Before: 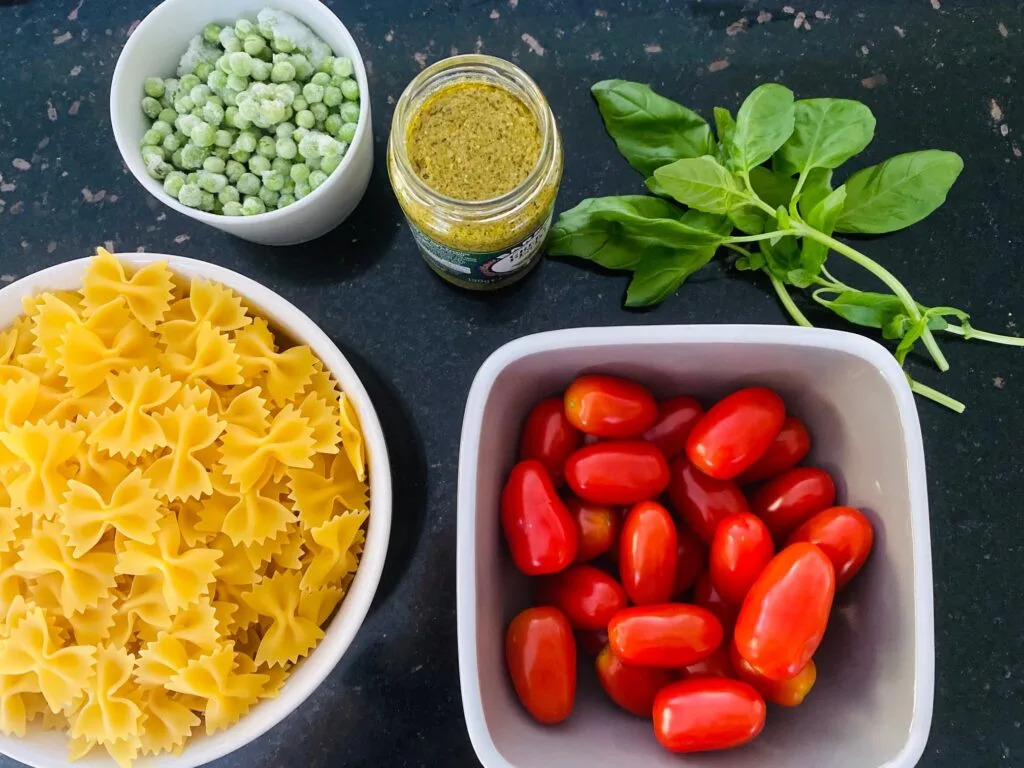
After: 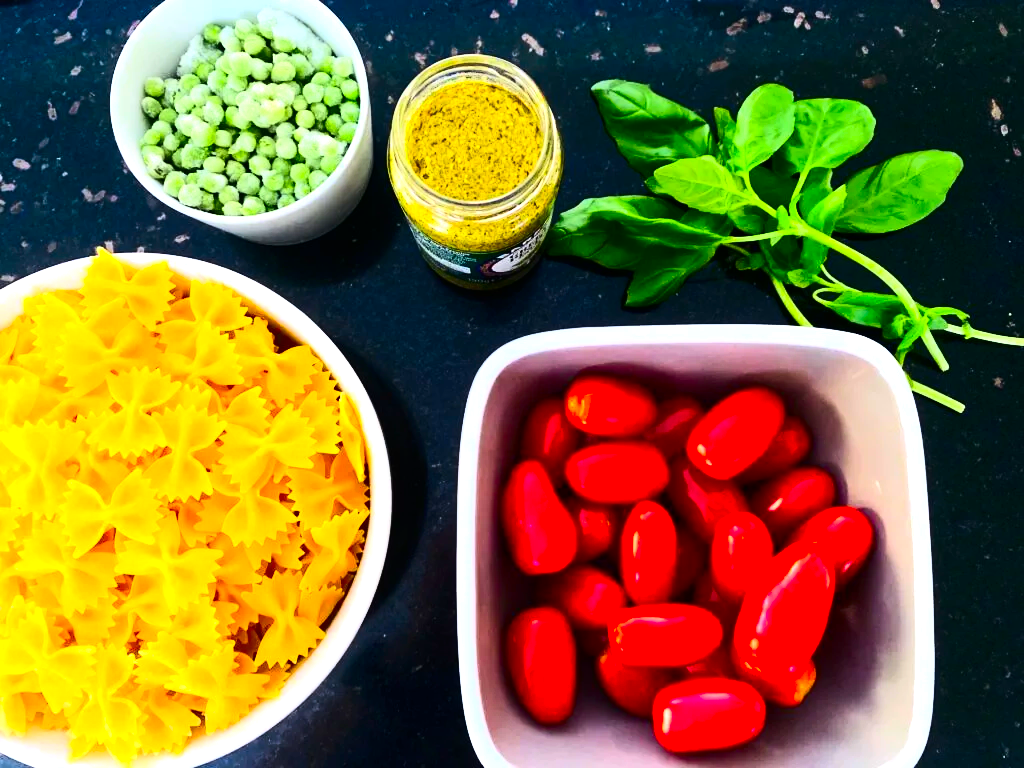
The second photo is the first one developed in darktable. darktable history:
tone equalizer: -8 EV -0.757 EV, -7 EV -0.697 EV, -6 EV -0.603 EV, -5 EV -0.361 EV, -3 EV 0.393 EV, -2 EV 0.6 EV, -1 EV 0.691 EV, +0 EV 0.756 EV, edges refinement/feathering 500, mask exposure compensation -1.57 EV, preserve details no
contrast brightness saturation: contrast 0.269, brightness 0.014, saturation 0.89
